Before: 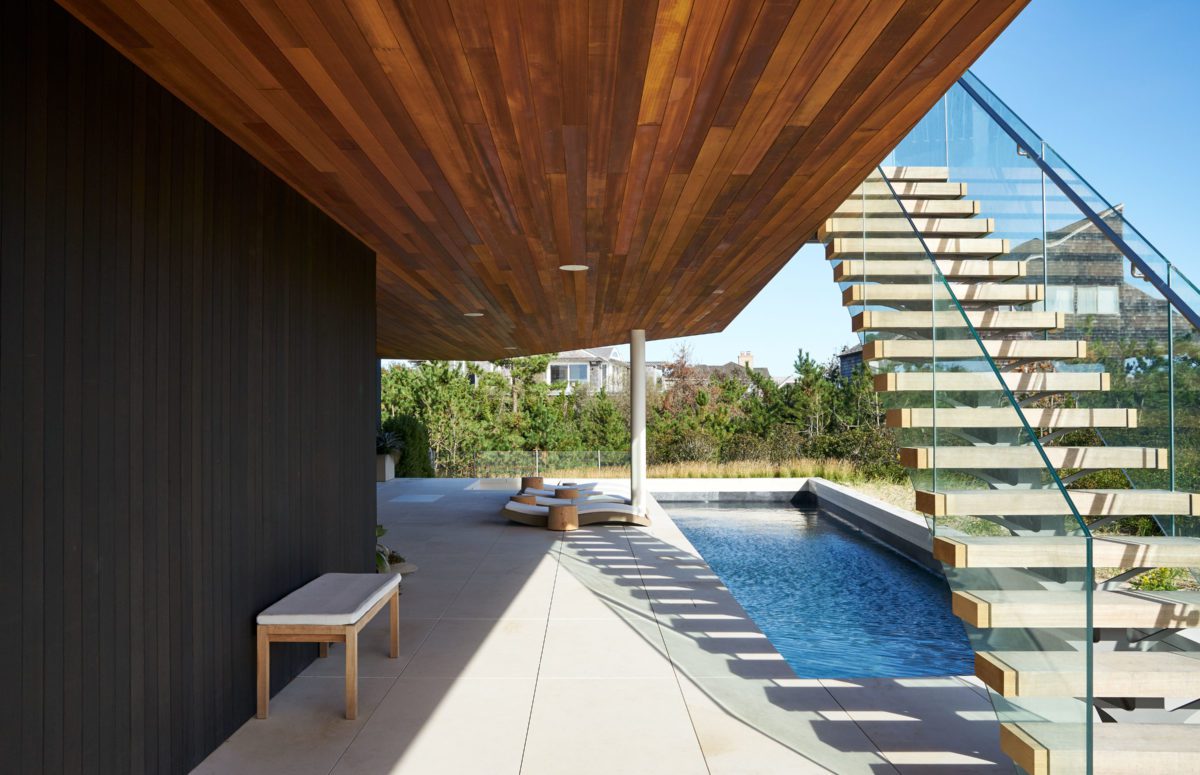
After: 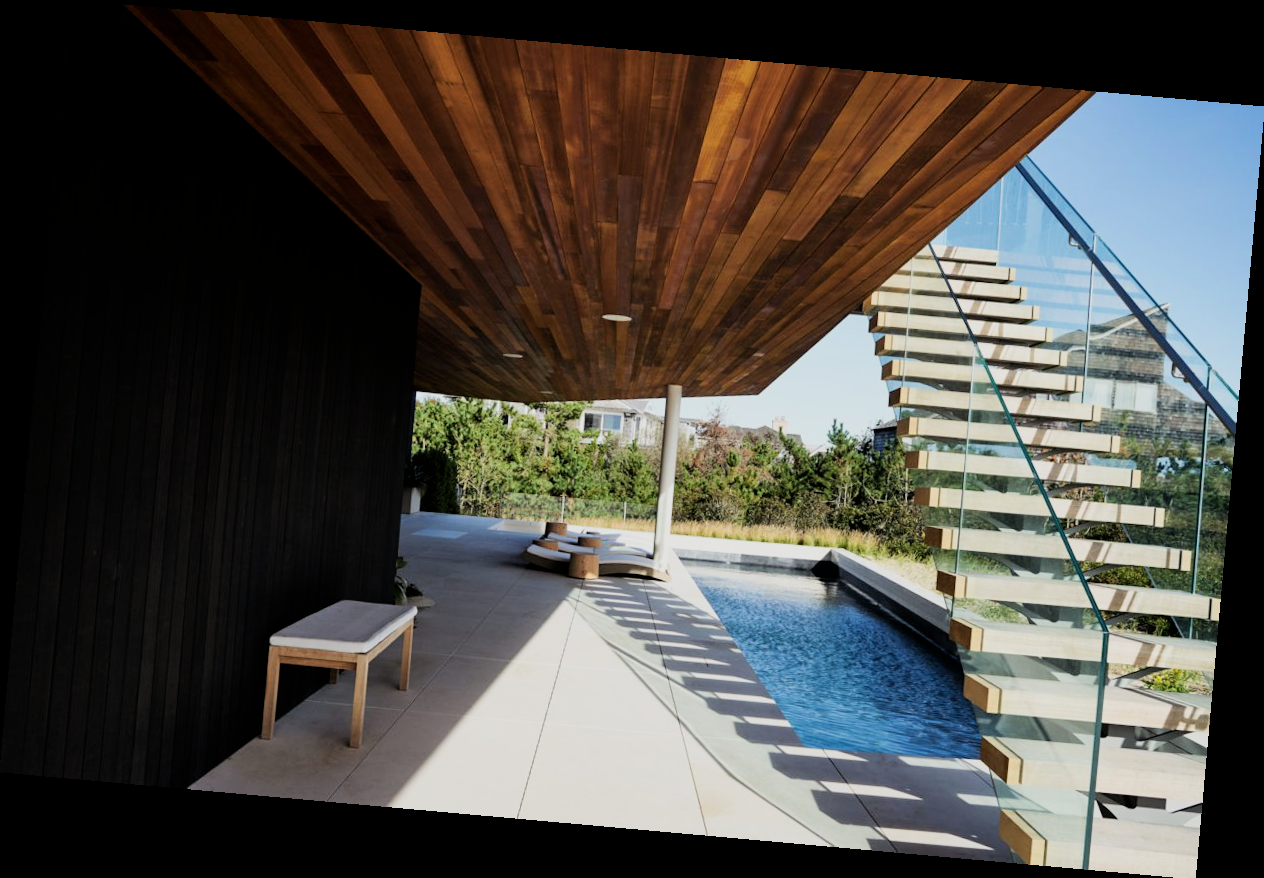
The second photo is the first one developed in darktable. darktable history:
filmic rgb: black relative exposure -5 EV, hardness 2.88, contrast 1.3, highlights saturation mix -30%
rotate and perspective: rotation 5.12°, automatic cropping off
